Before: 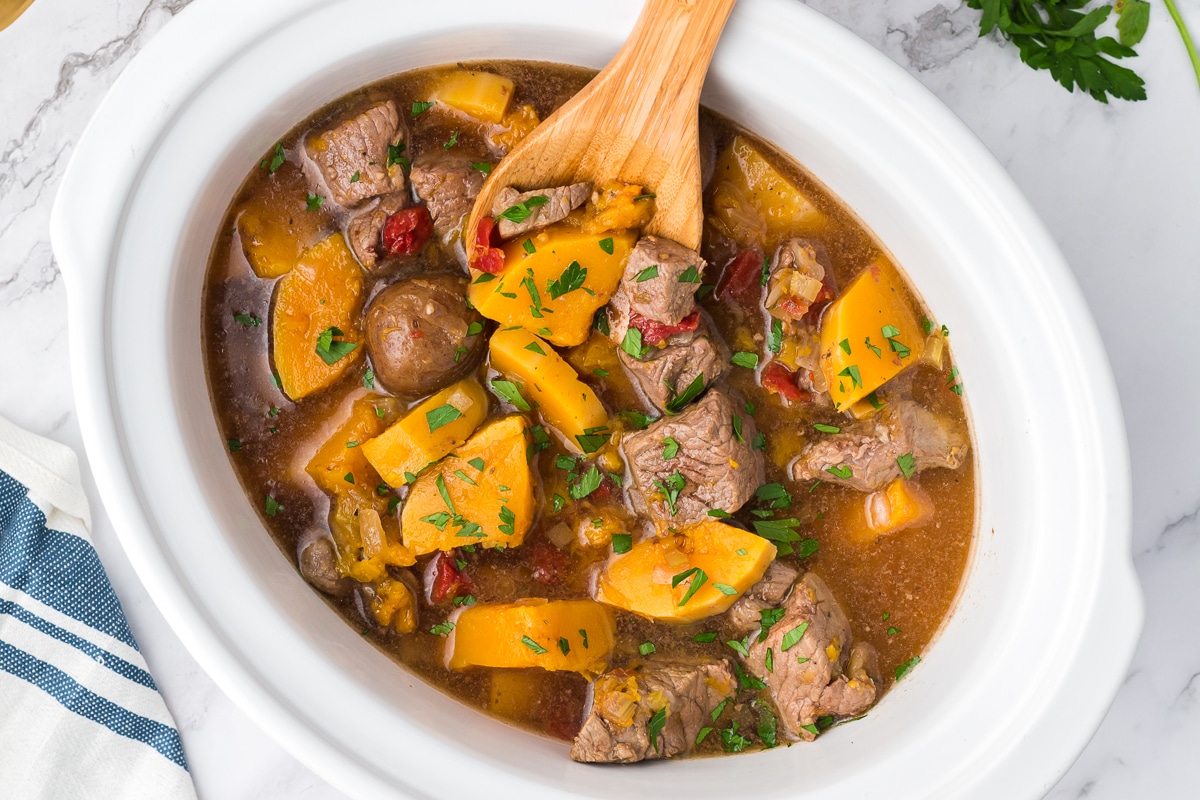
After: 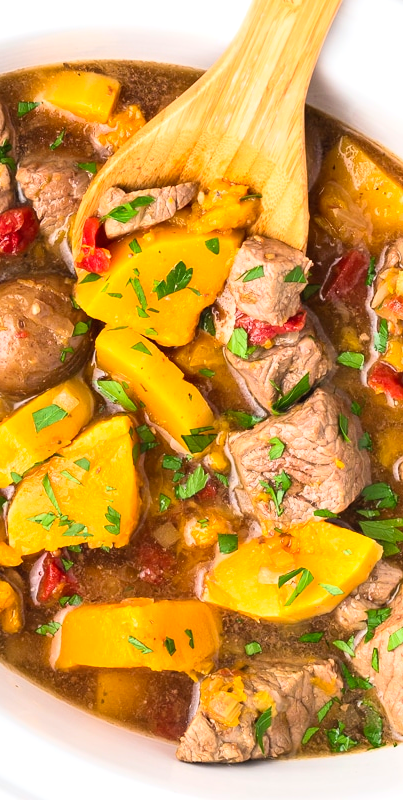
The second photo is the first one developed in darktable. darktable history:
exposure: exposure 0.342 EV, compensate exposure bias true, compensate highlight preservation false
contrast brightness saturation: contrast 0.196, brightness 0.162, saturation 0.219
crop: left 32.893%, right 33.486%
